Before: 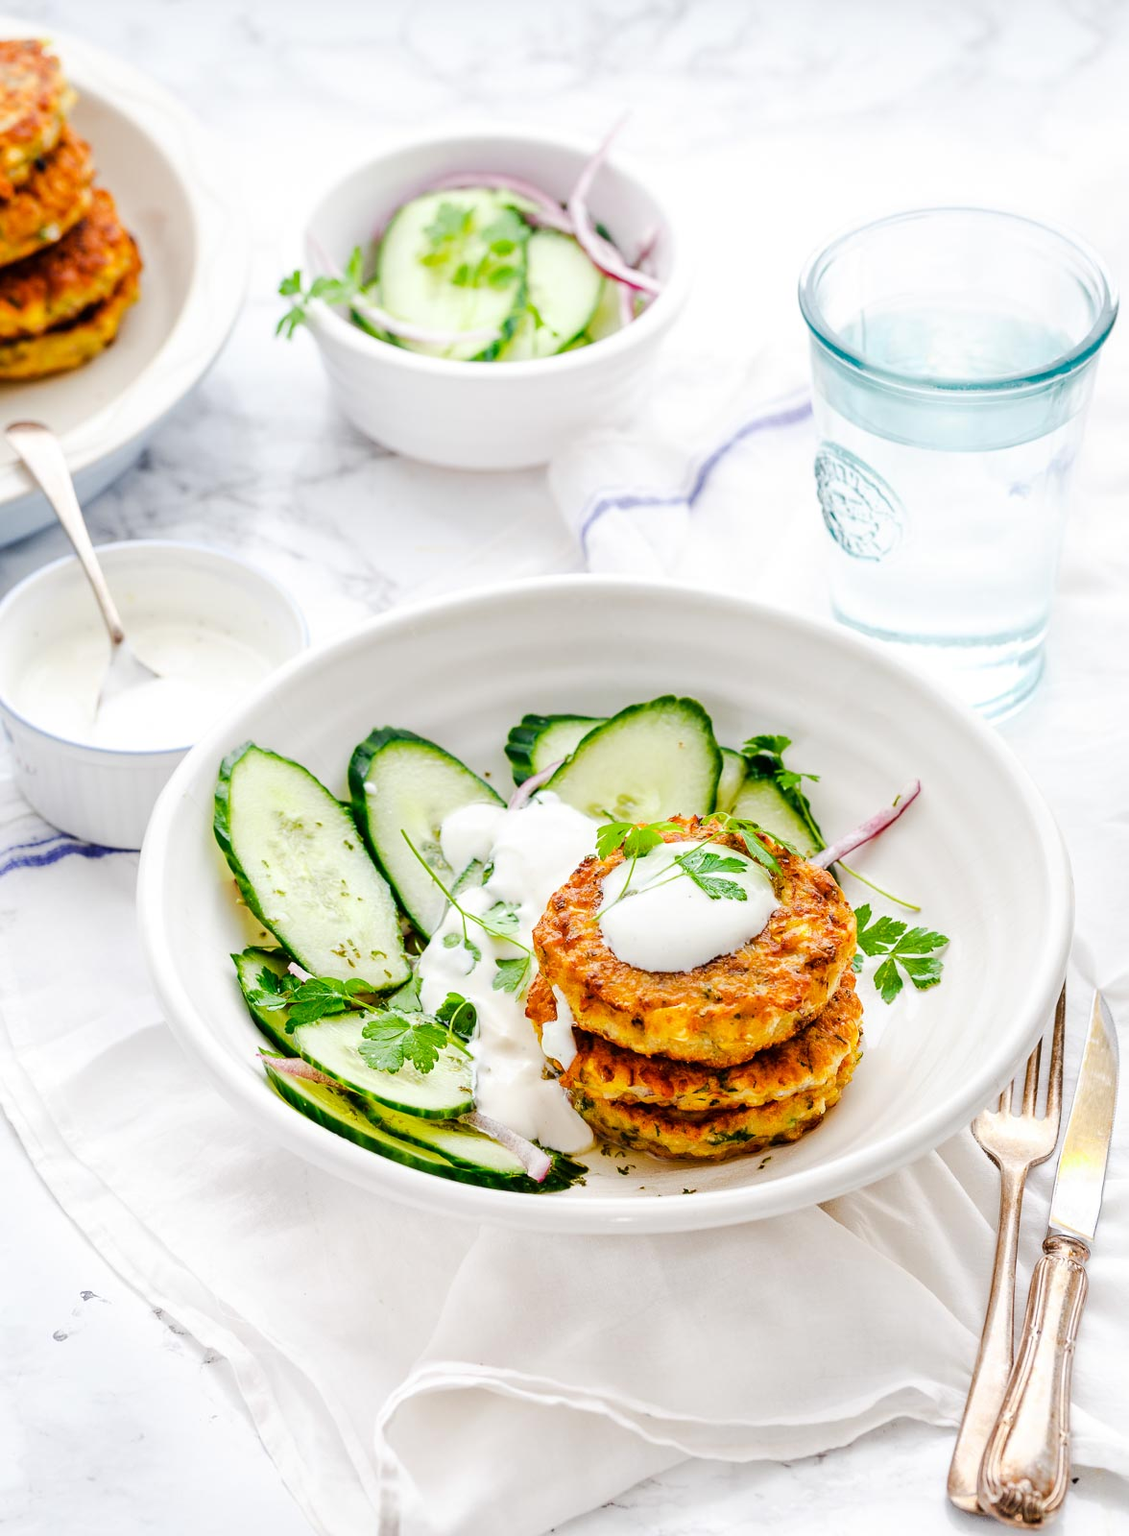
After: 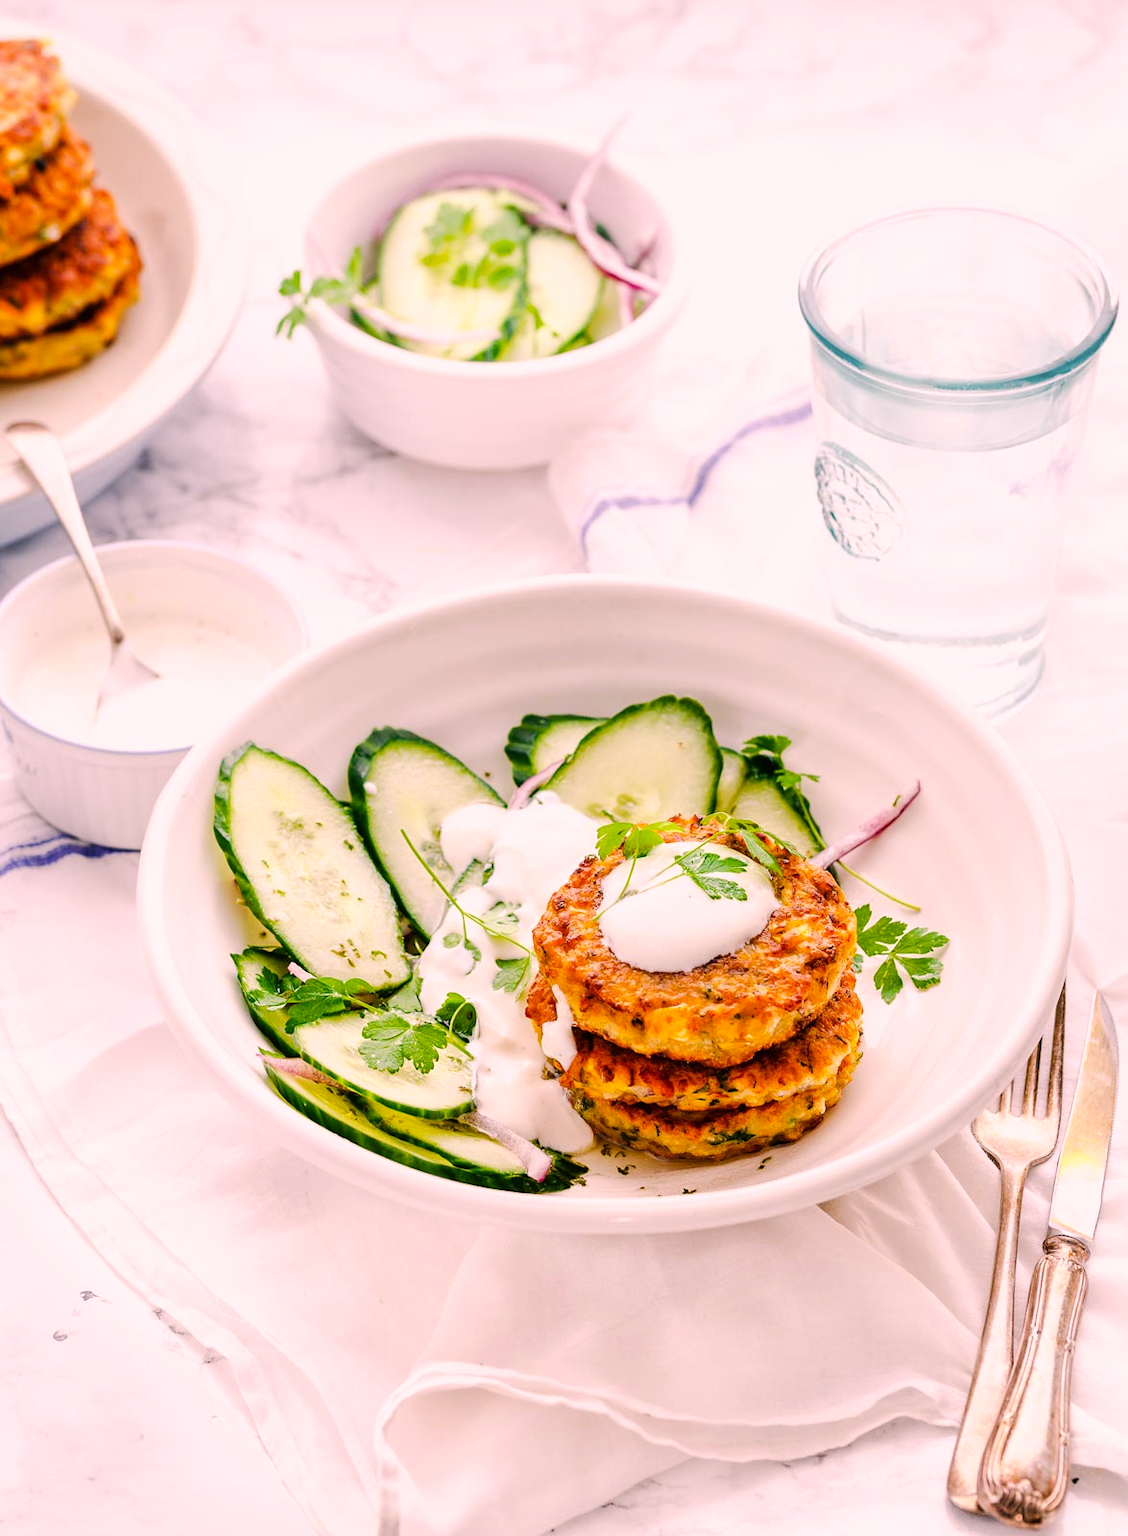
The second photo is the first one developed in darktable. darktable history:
color correction: highlights a* 14.71, highlights b* 4.72
